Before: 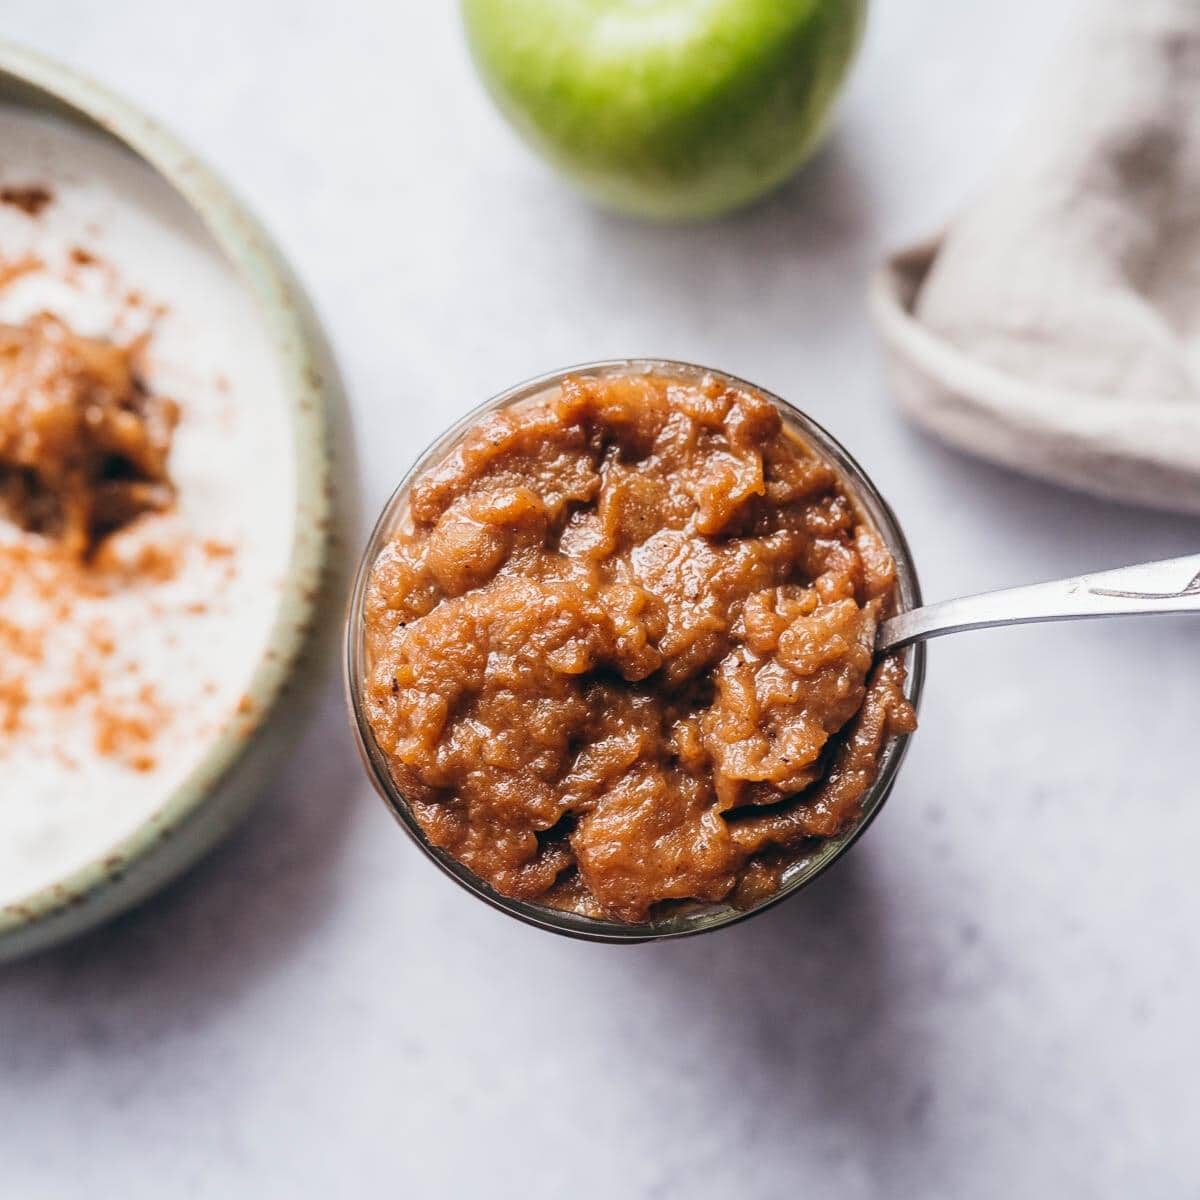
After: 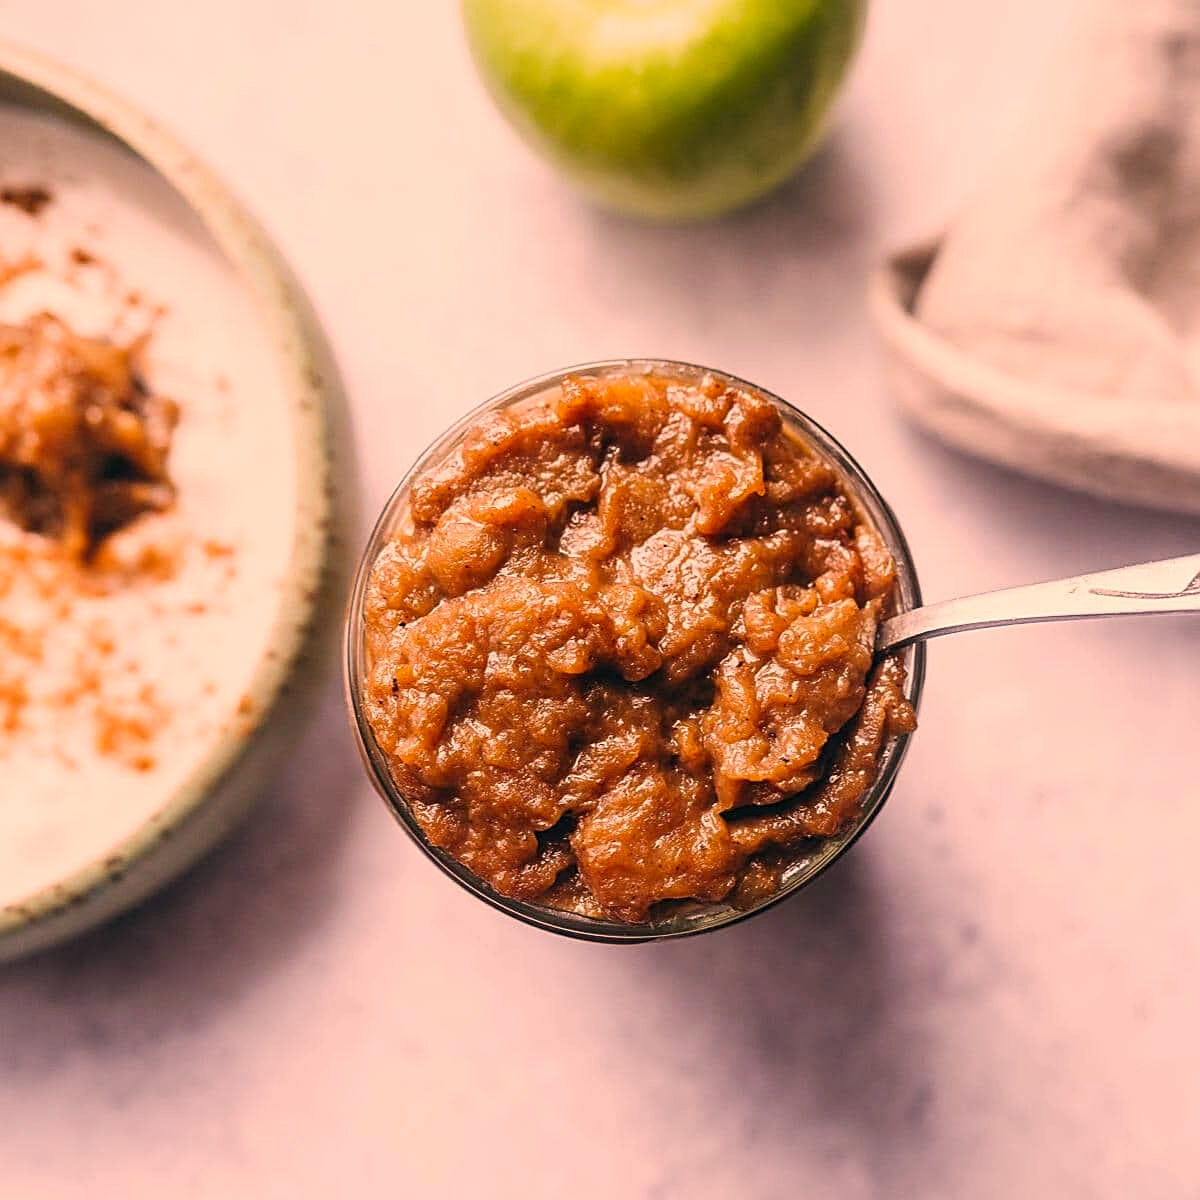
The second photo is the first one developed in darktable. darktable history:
sharpen: on, module defaults
color correction: highlights a* 22.13, highlights b* 22.21
